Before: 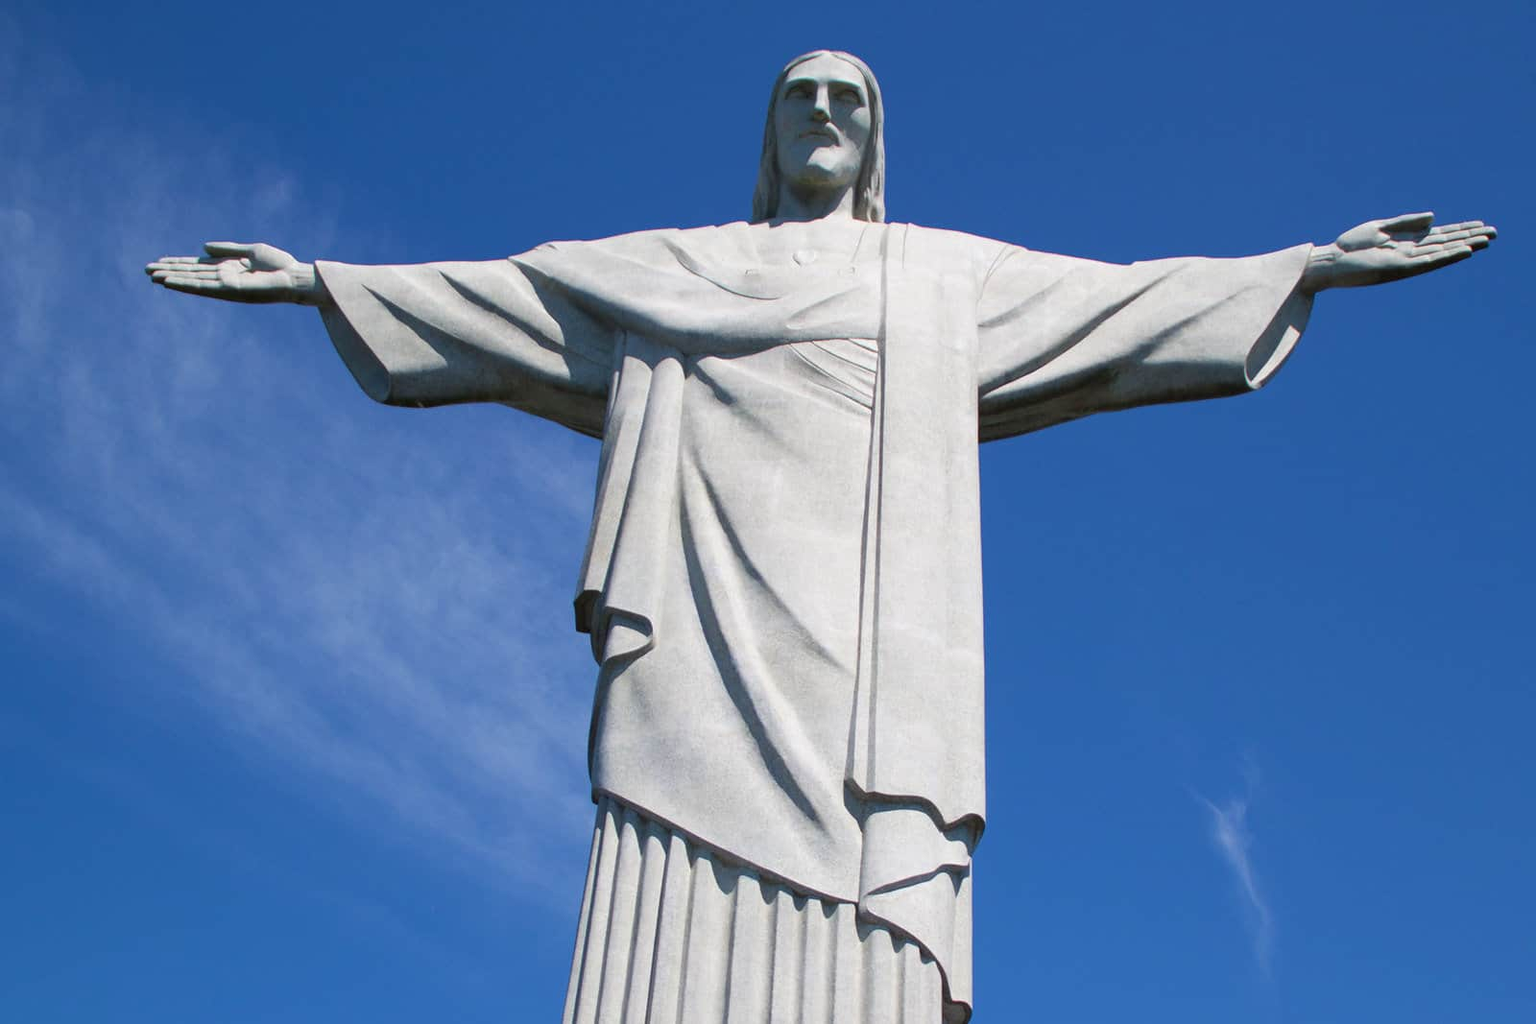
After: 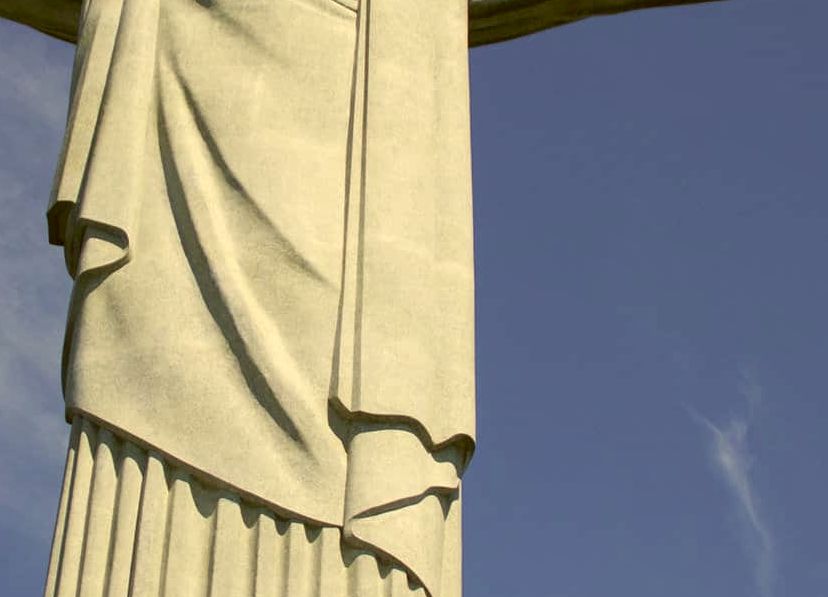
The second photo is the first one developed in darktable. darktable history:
crop: left 34.479%, top 38.822%, right 13.718%, bottom 5.172%
local contrast: highlights 100%, shadows 100%, detail 120%, midtone range 0.2
color correction: highlights a* 0.162, highlights b* 29.53, shadows a* -0.162, shadows b* 21.09
